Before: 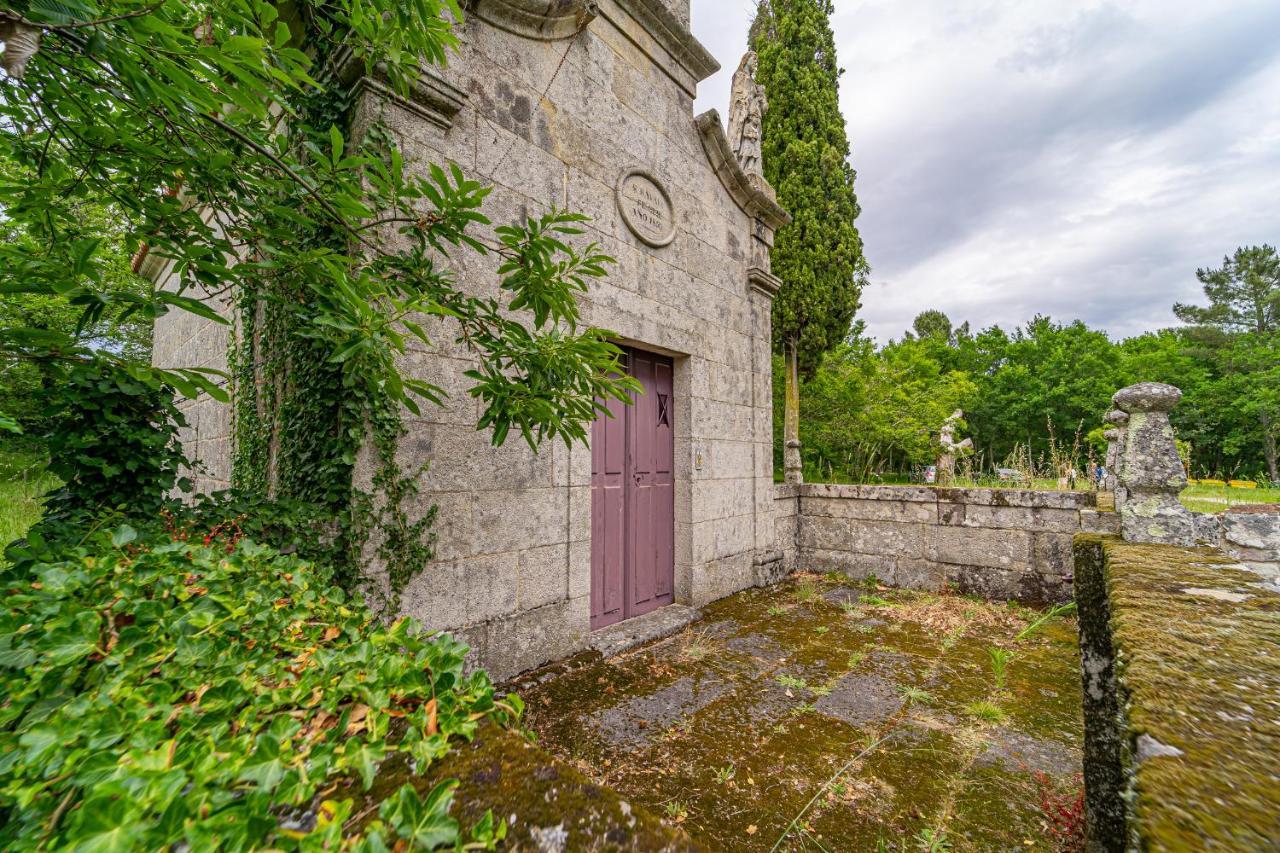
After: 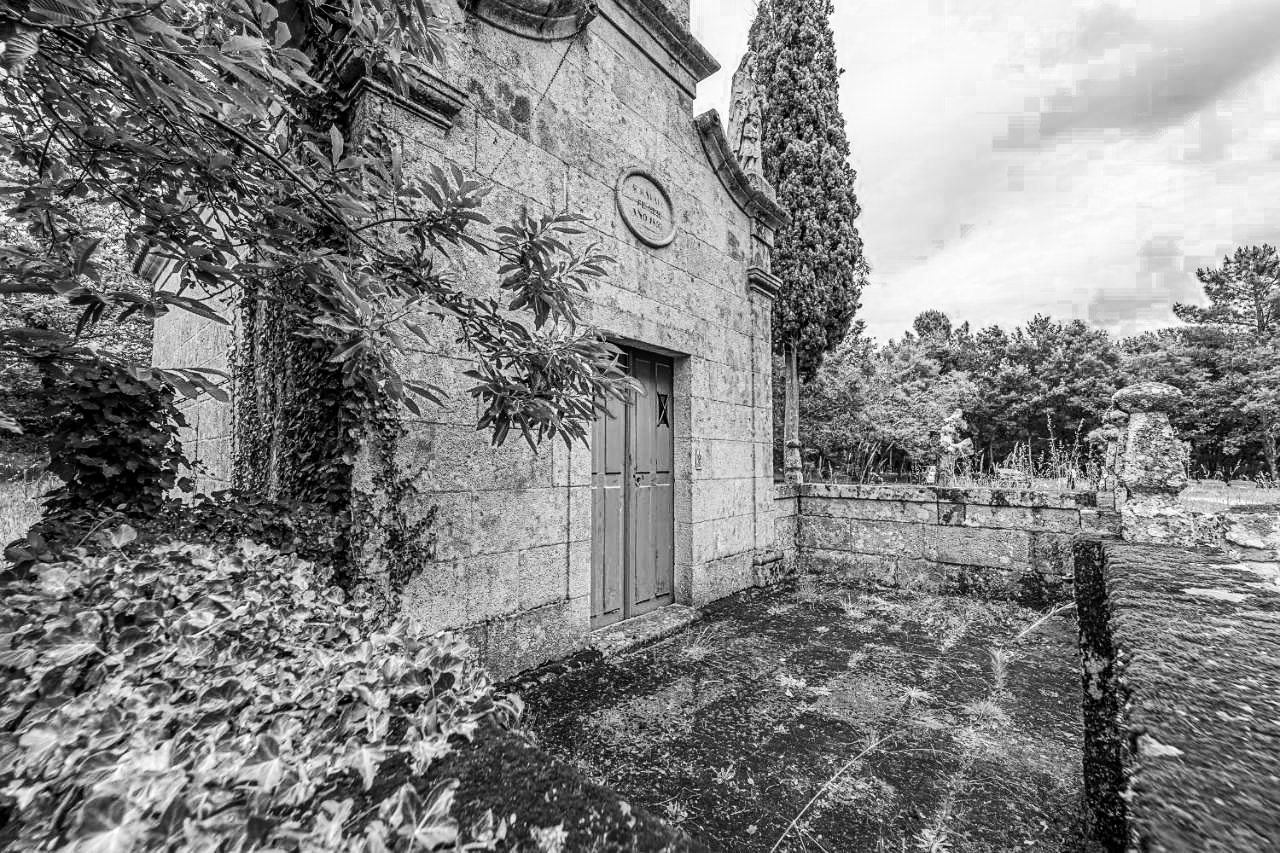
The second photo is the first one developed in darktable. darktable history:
local contrast: detail 130%
color zones: curves: ch0 [(0.002, 0.589) (0.107, 0.484) (0.146, 0.249) (0.217, 0.352) (0.309, 0.525) (0.39, 0.404) (0.455, 0.169) (0.597, 0.055) (0.724, 0.212) (0.775, 0.691) (0.869, 0.571) (1, 0.587)]; ch1 [(0, 0) (0.143, 0) (0.286, 0) (0.429, 0) (0.571, 0) (0.714, 0) (0.857, 0)]
exposure: black level correction 0.002, exposure -0.198 EV, compensate exposure bias true, compensate highlight preservation false
tone curve: curves: ch0 [(0, 0.026) (0.184, 0.172) (0.391, 0.468) (0.446, 0.56) (0.605, 0.758) (0.831, 0.931) (0.992, 1)]; ch1 [(0, 0) (0.437, 0.447) (0.501, 0.502) (0.538, 0.539) (0.574, 0.589) (0.617, 0.64) (0.699, 0.749) (0.859, 0.919) (1, 1)]; ch2 [(0, 0) (0.33, 0.301) (0.421, 0.443) (0.447, 0.482) (0.499, 0.509) (0.538, 0.564) (0.585, 0.615) (0.664, 0.664) (1, 1)], preserve colors none
sharpen: radius 1.027, threshold 0.952
